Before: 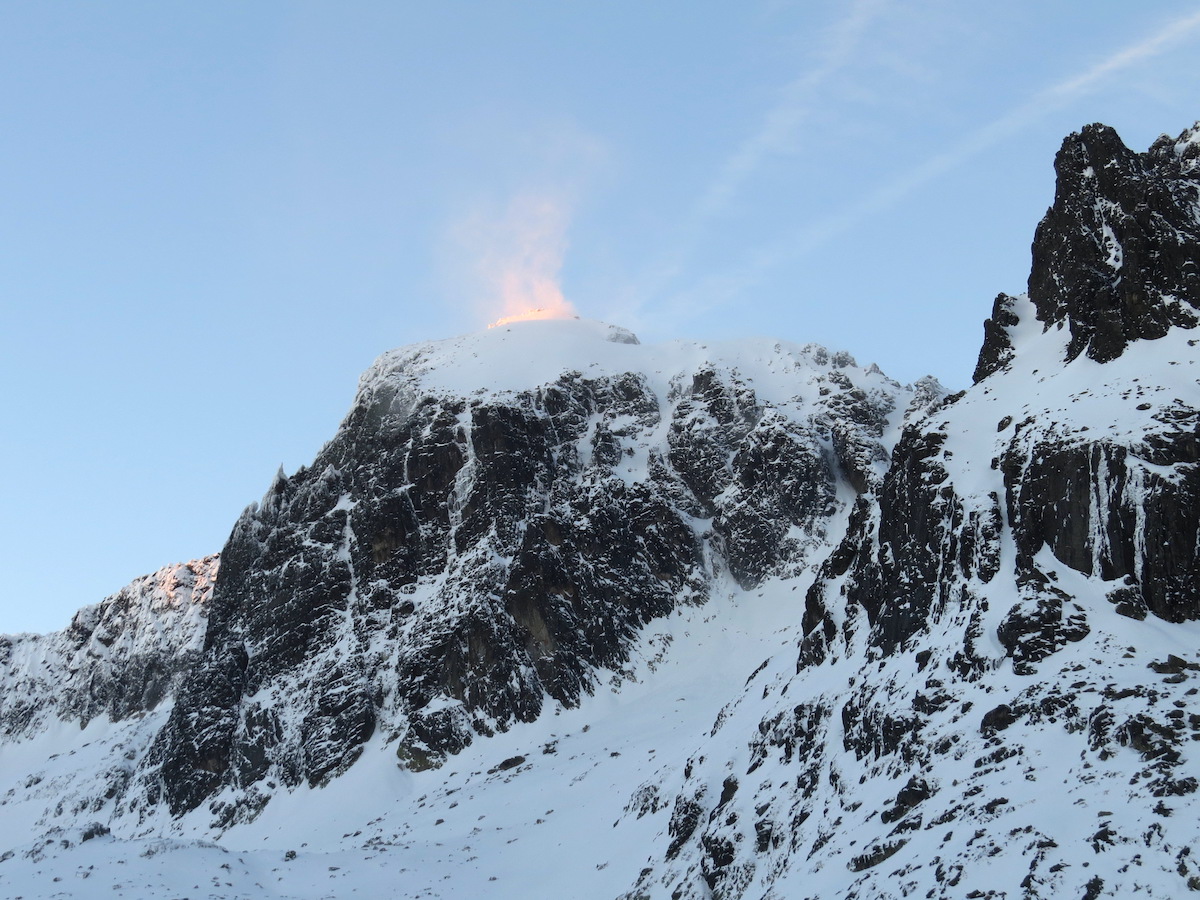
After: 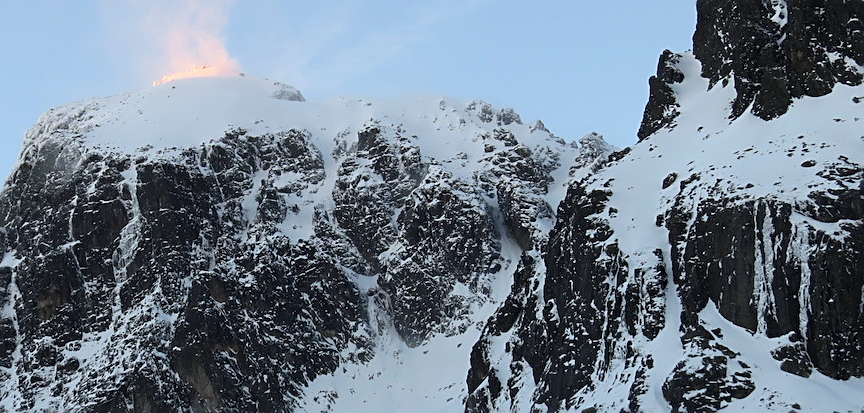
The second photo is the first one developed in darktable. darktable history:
exposure: exposure -0.021 EV, compensate highlight preservation false
sharpen: on, module defaults
crop and rotate: left 27.938%, top 27.046%, bottom 27.046%
